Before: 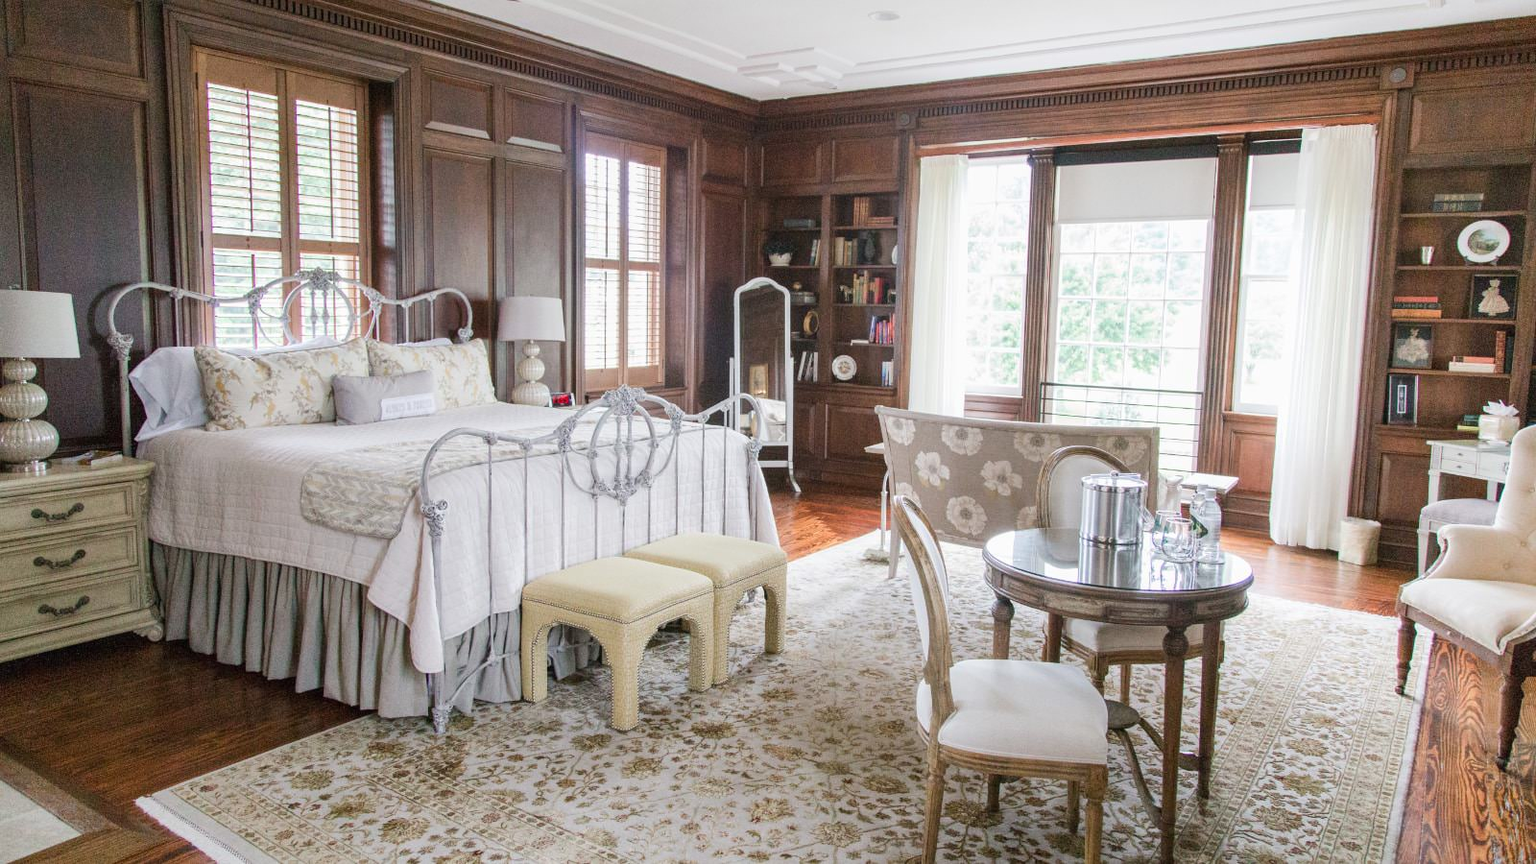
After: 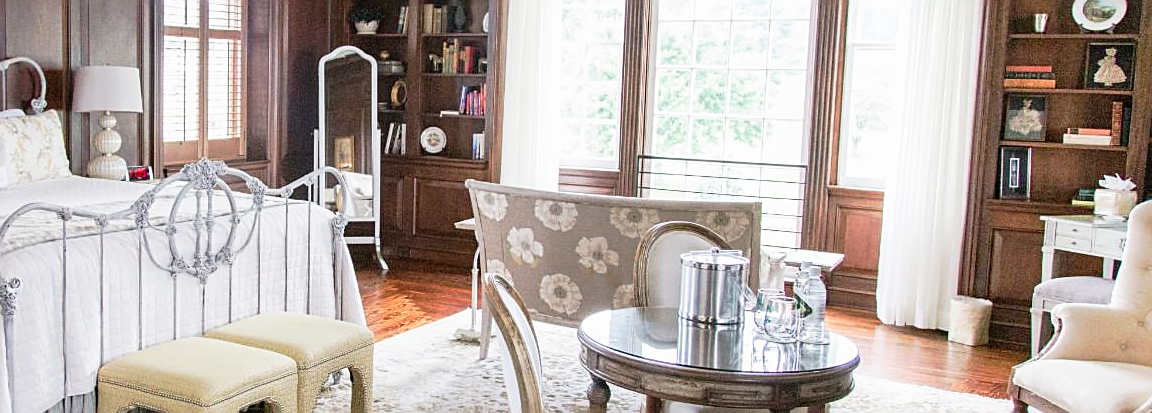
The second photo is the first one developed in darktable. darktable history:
sharpen: on, module defaults
crop and rotate: left 27.938%, top 27.046%, bottom 27.046%
tone curve: curves: ch0 [(0, 0) (0.003, 0.005) (0.011, 0.008) (0.025, 0.014) (0.044, 0.021) (0.069, 0.027) (0.1, 0.041) (0.136, 0.083) (0.177, 0.138) (0.224, 0.197) (0.277, 0.259) (0.335, 0.331) (0.399, 0.399) (0.468, 0.476) (0.543, 0.547) (0.623, 0.635) (0.709, 0.753) (0.801, 0.847) (0.898, 0.94) (1, 1)], preserve colors none
